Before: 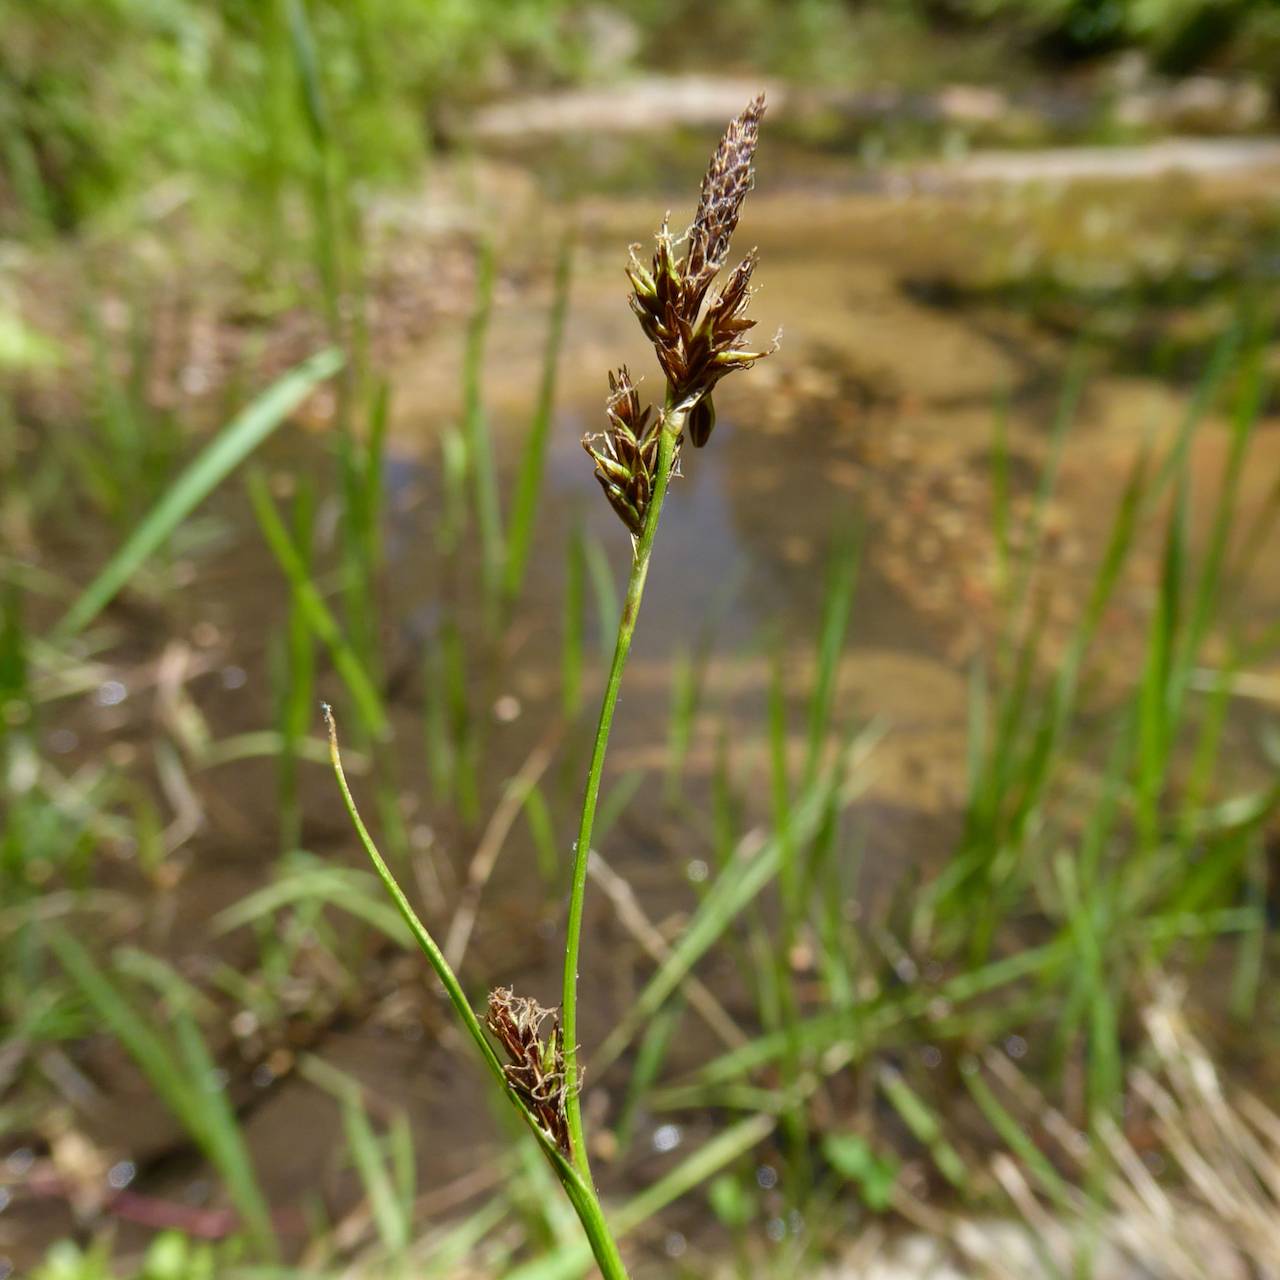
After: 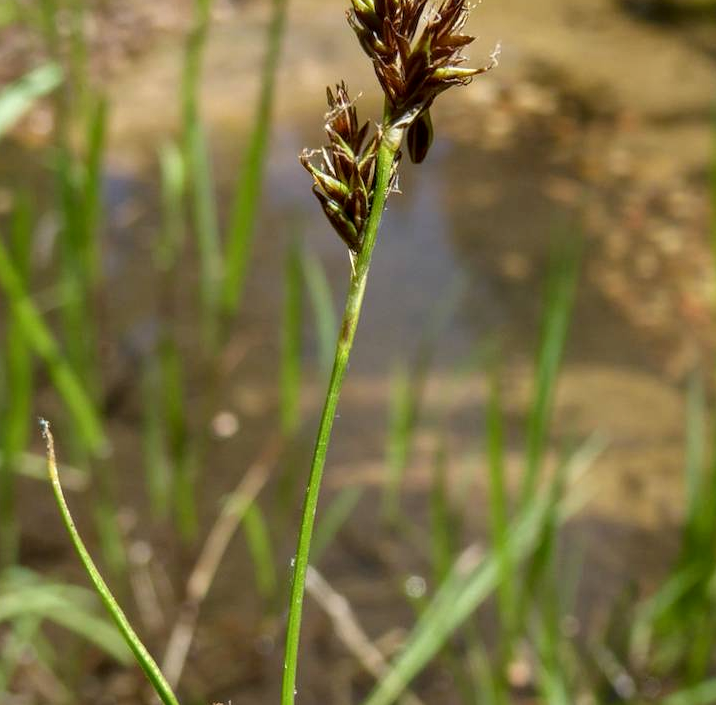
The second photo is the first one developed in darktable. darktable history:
crop and rotate: left 22.086%, top 22.209%, right 21.939%, bottom 22.691%
local contrast: on, module defaults
